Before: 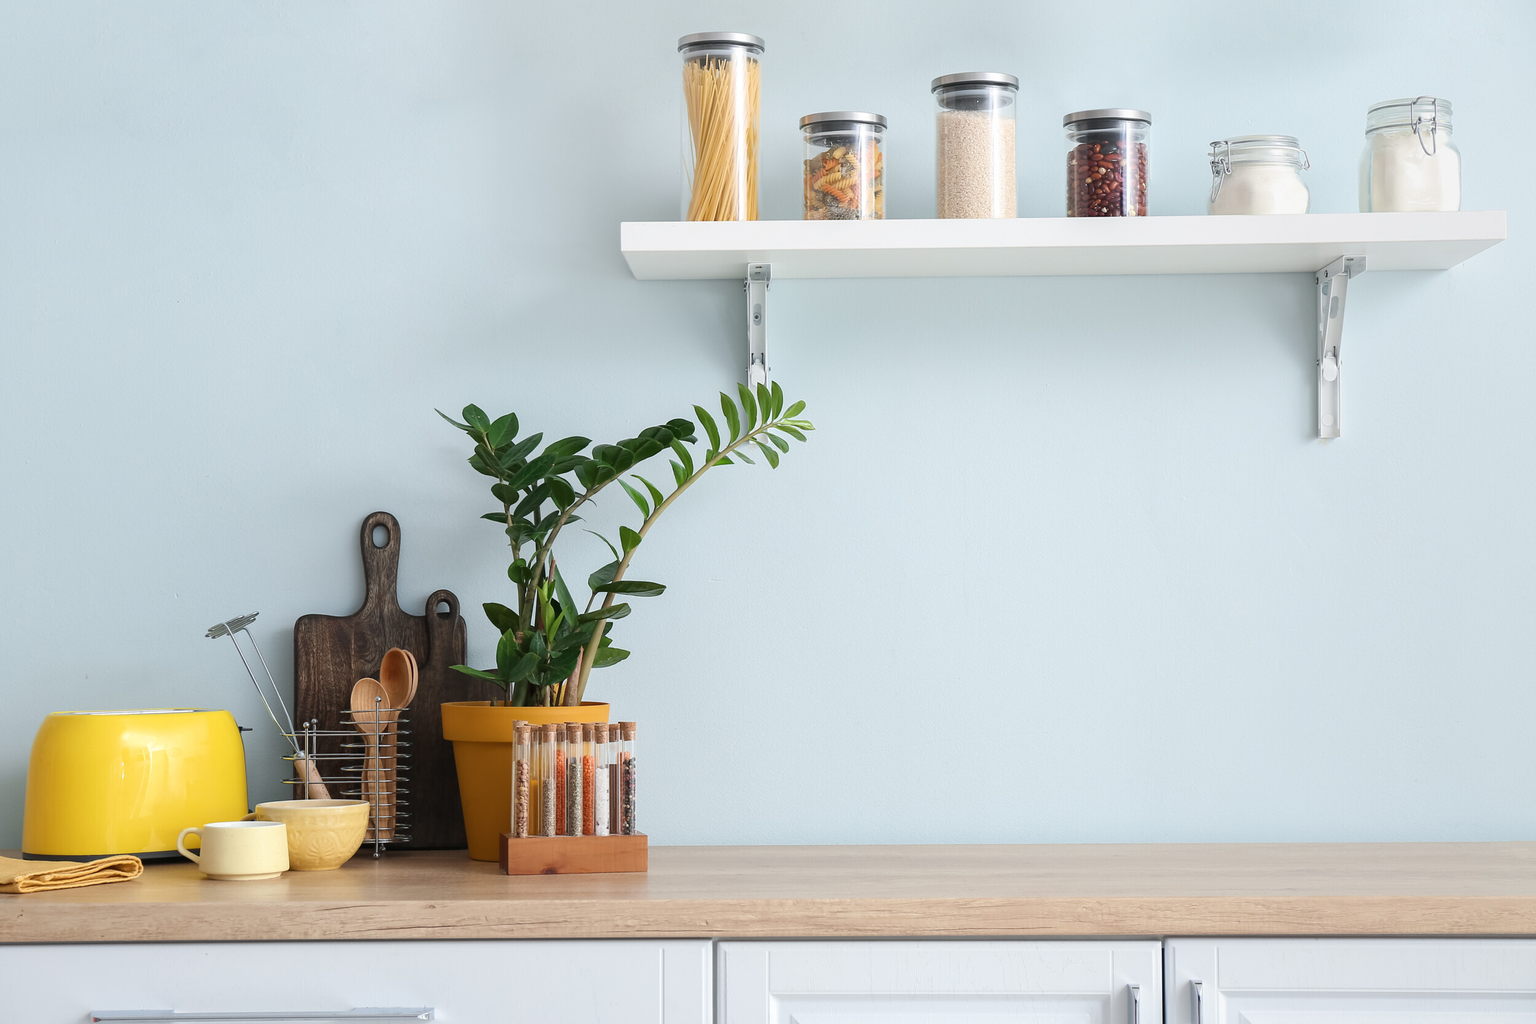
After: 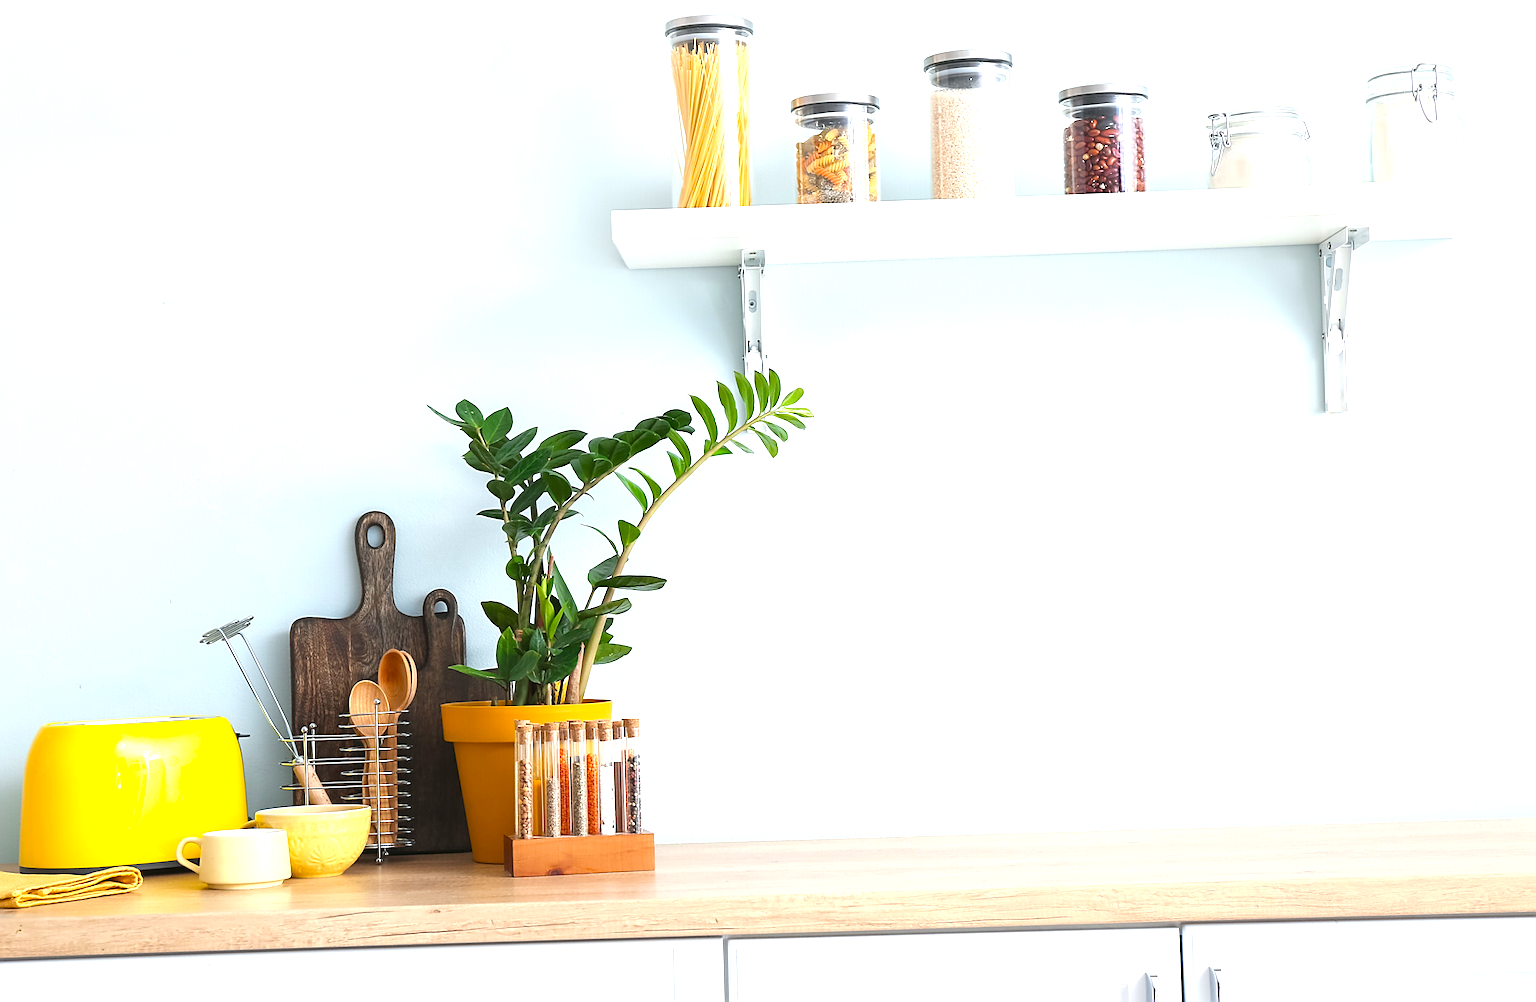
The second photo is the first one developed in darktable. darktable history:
exposure: black level correction -0.001, exposure 0.9 EV, compensate exposure bias true, compensate highlight preservation false
sharpen: on, module defaults
color balance: output saturation 120%
rotate and perspective: rotation -1.42°, crop left 0.016, crop right 0.984, crop top 0.035, crop bottom 0.965
